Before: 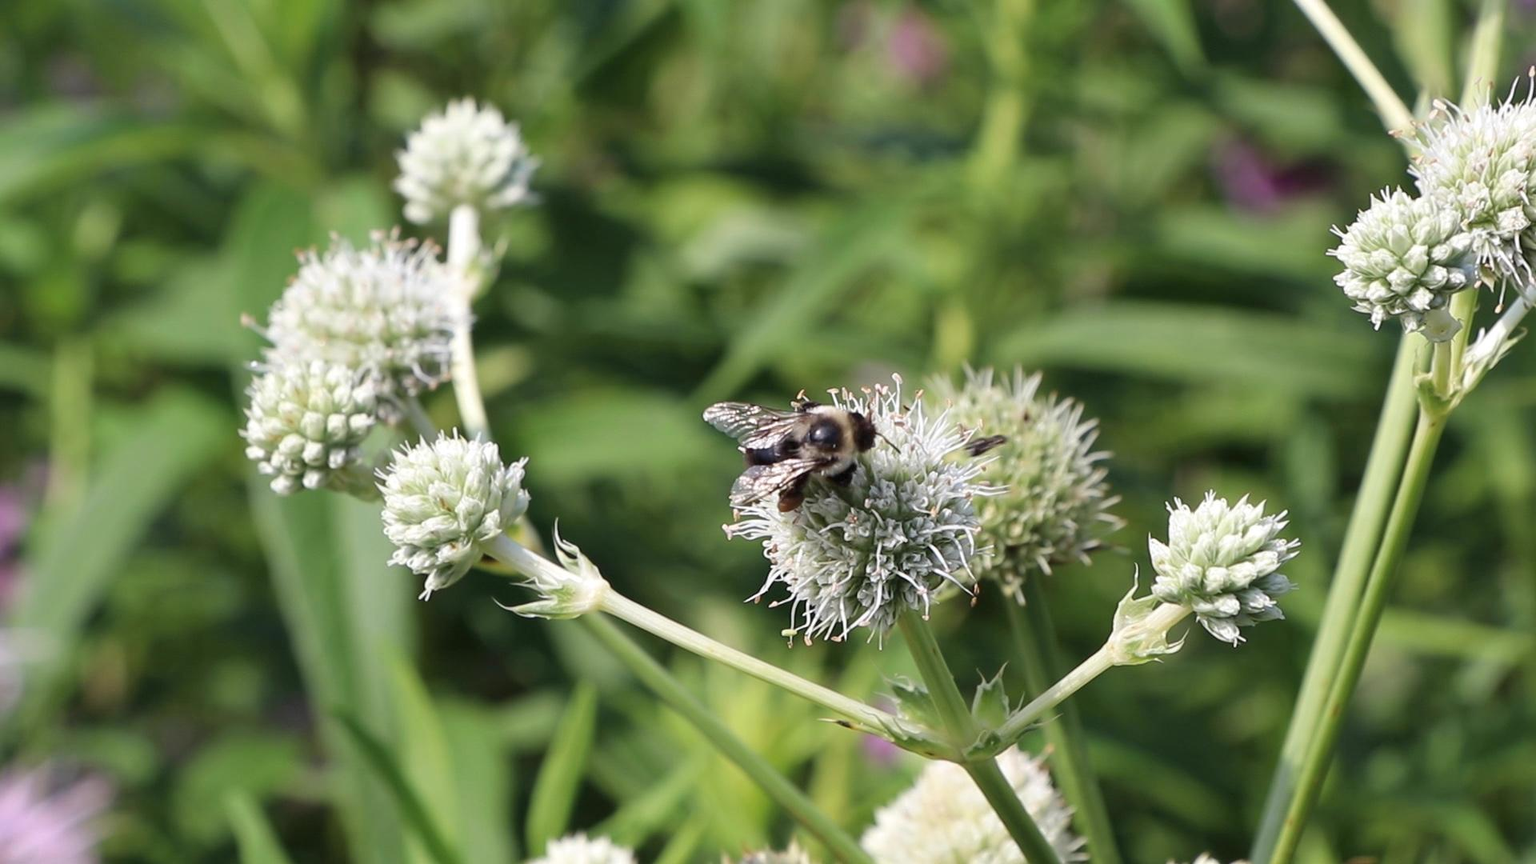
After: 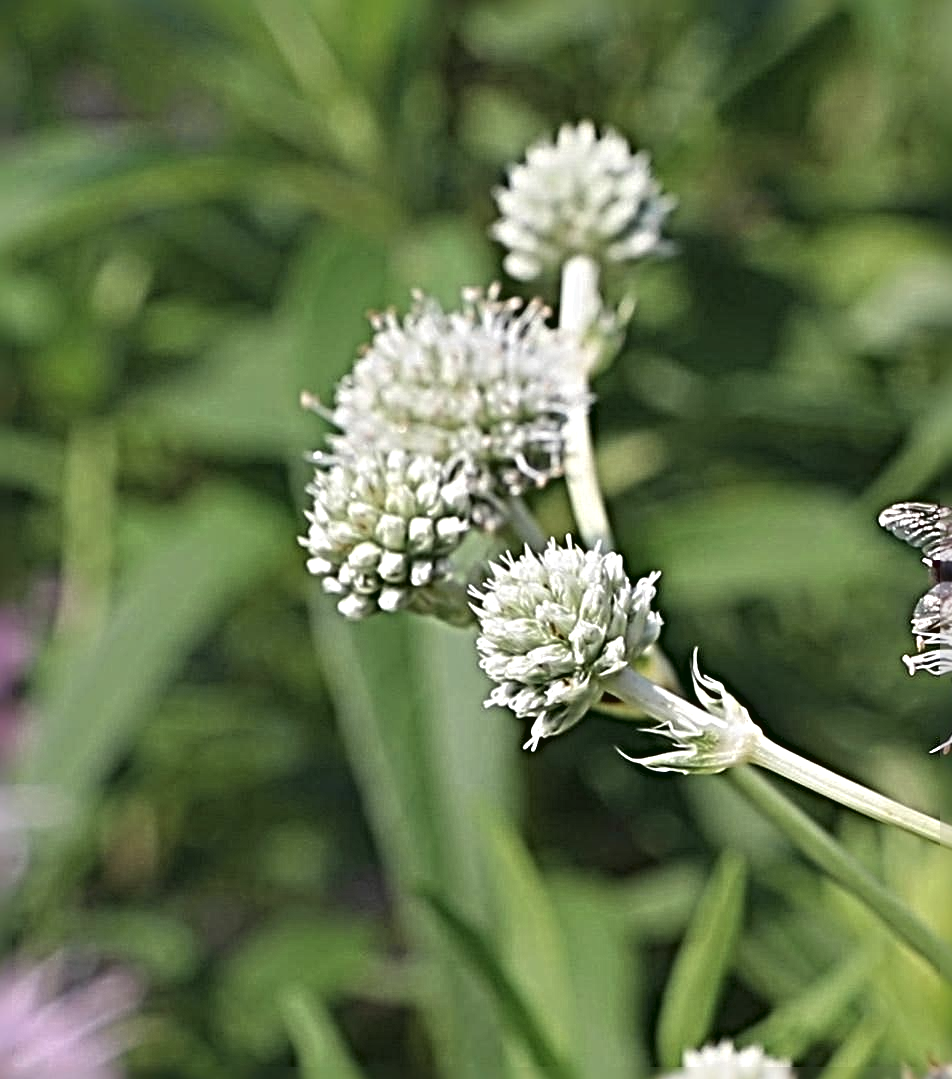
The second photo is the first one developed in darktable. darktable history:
crop and rotate: left 0.002%, top 0%, right 50.405%
sharpen: radius 6.265, amount 1.795, threshold 0.161
tone equalizer: edges refinement/feathering 500, mask exposure compensation -1.57 EV, preserve details guided filter
contrast brightness saturation: contrast -0.083, brightness -0.041, saturation -0.109
